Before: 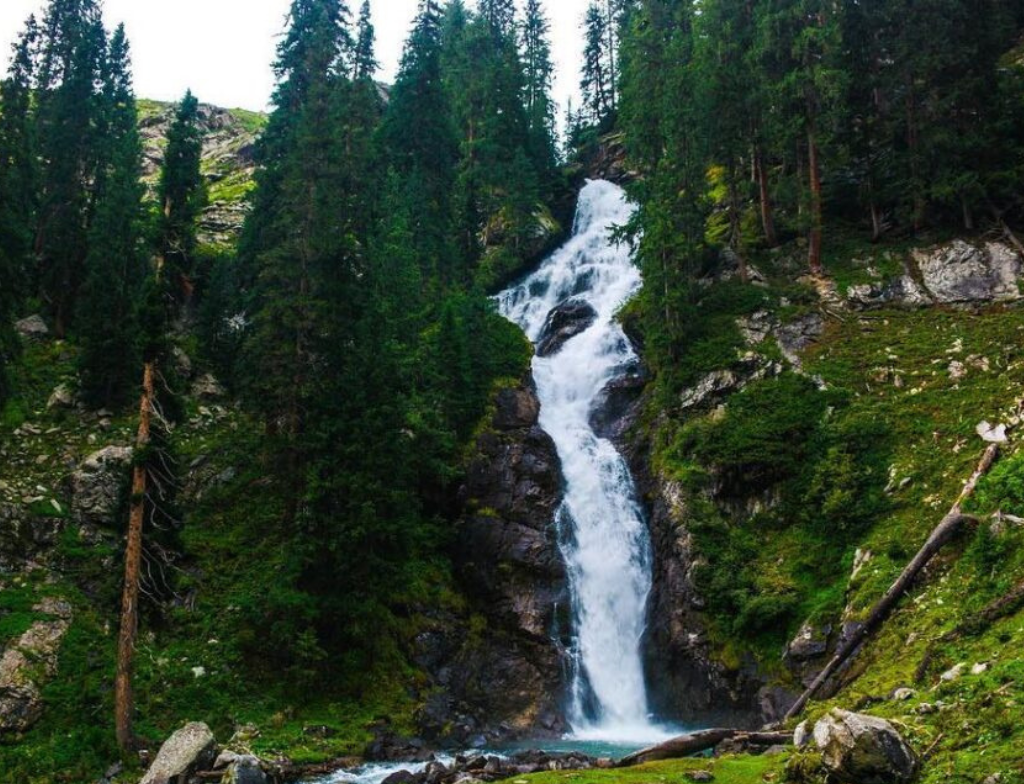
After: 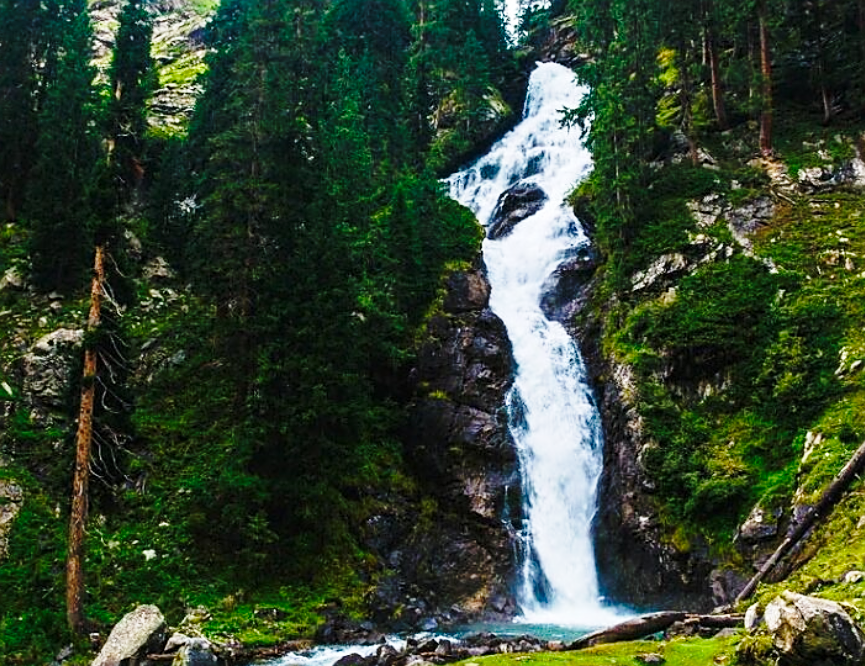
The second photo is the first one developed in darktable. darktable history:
sharpen: on, module defaults
base curve: curves: ch0 [(0, 0) (0.028, 0.03) (0.121, 0.232) (0.46, 0.748) (0.859, 0.968) (1, 1)], preserve colors none
crop and rotate: left 4.86%, top 14.958%, right 10.656%
